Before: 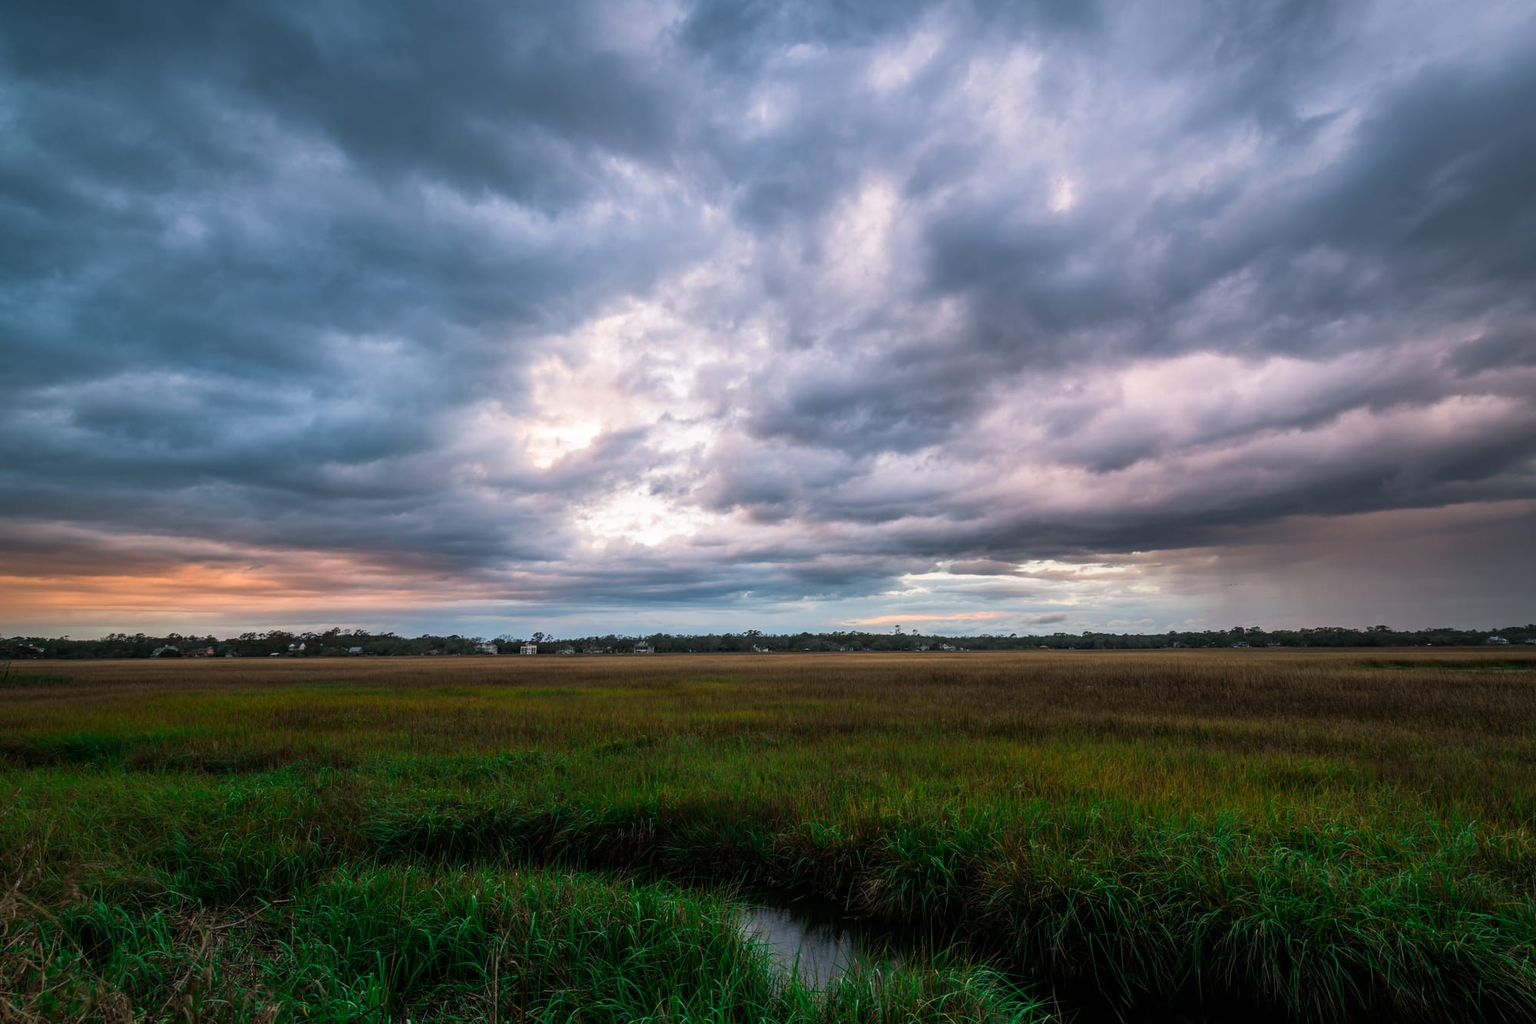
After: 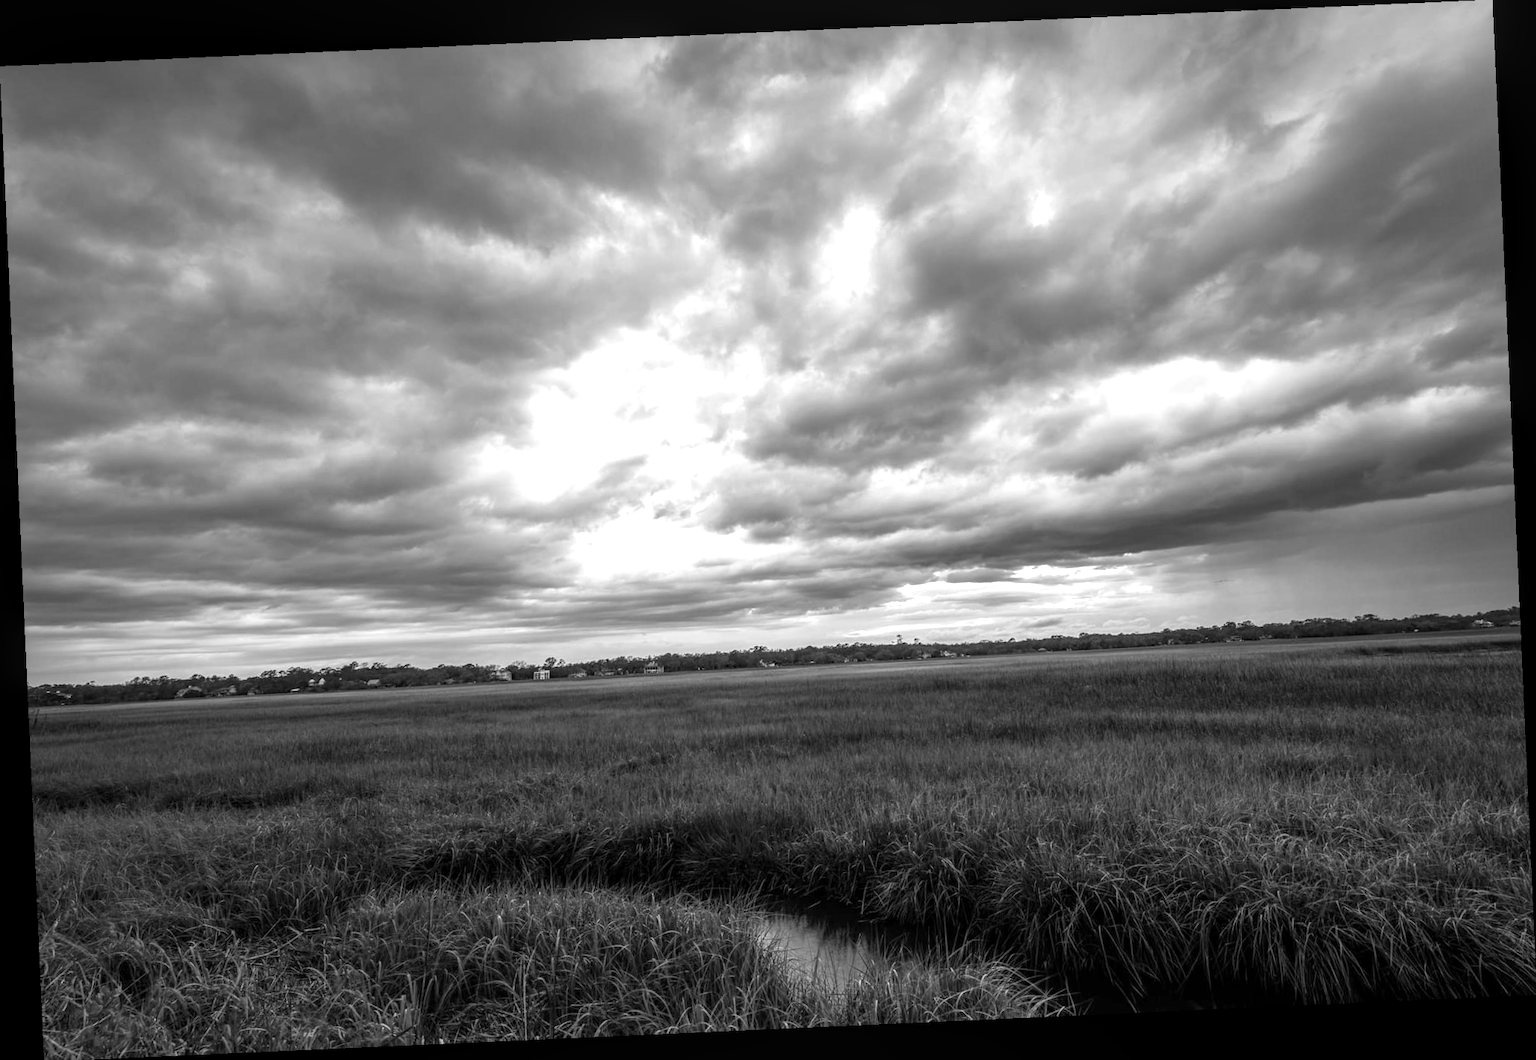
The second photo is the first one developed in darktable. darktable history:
monochrome: a 14.95, b -89.96
levels: mode automatic, black 0.023%, white 99.97%, levels [0.062, 0.494, 0.925]
rotate and perspective: rotation -2.56°, automatic cropping off
local contrast: on, module defaults
exposure: black level correction 0, exposure 0.9 EV, compensate highlight preservation false
